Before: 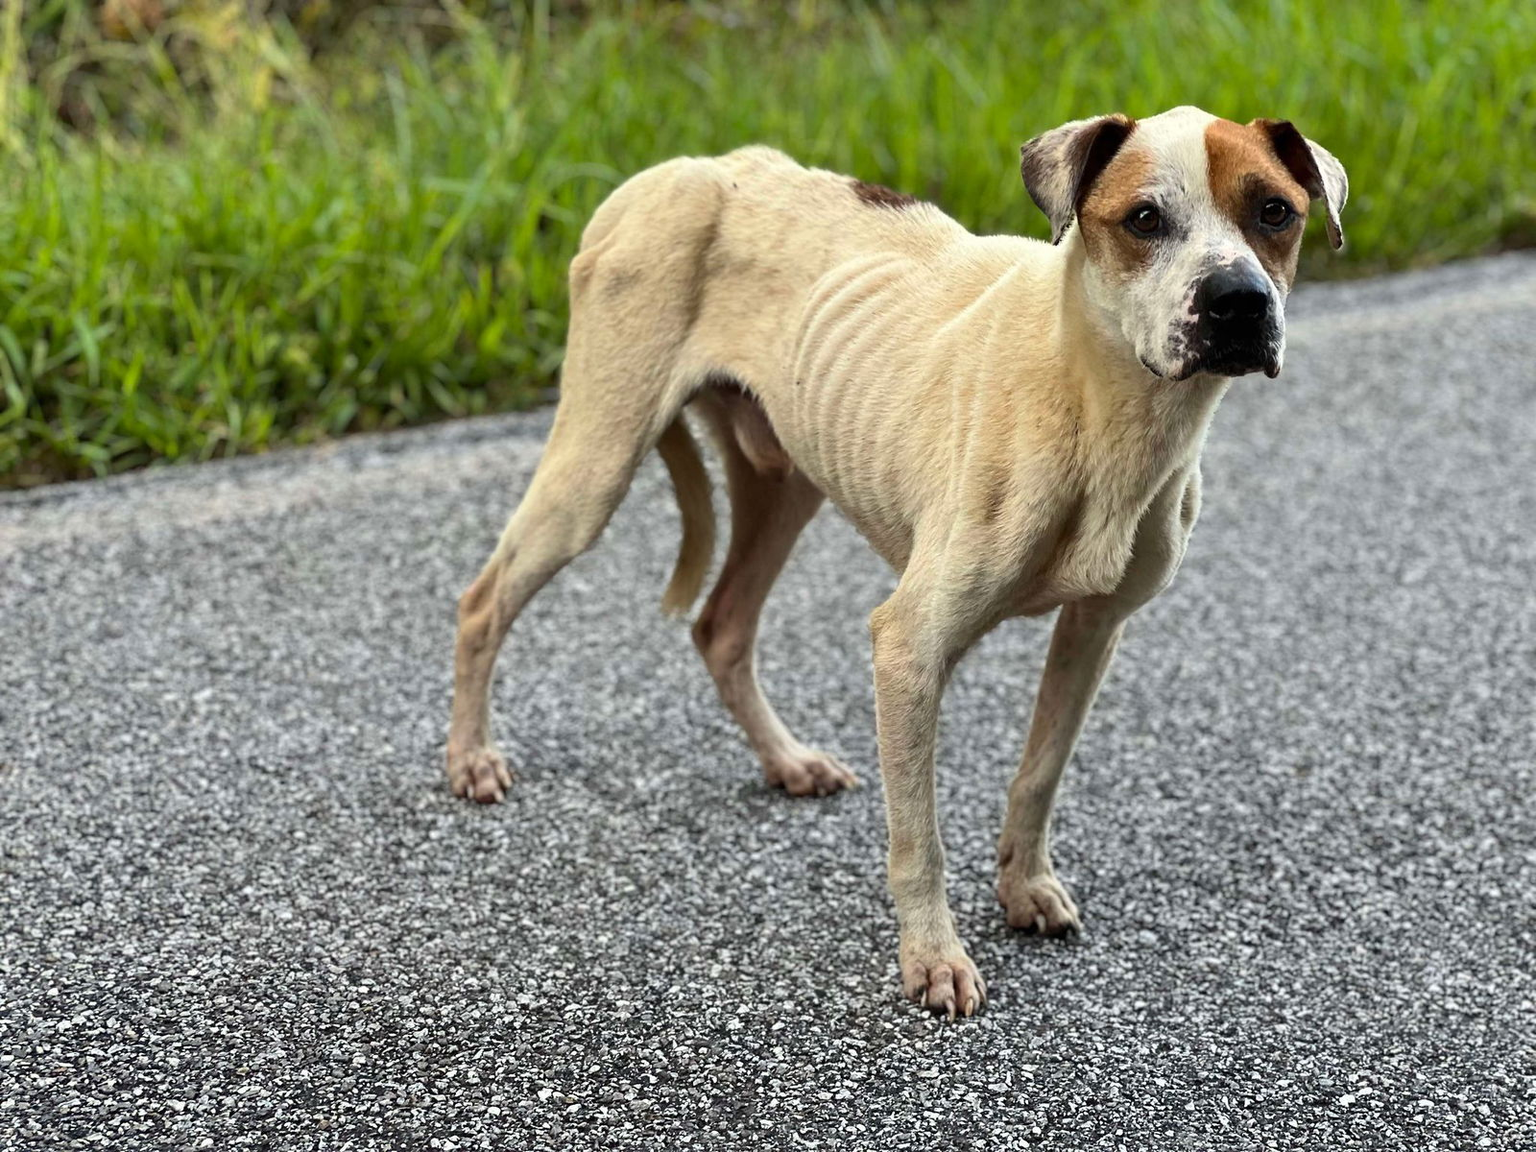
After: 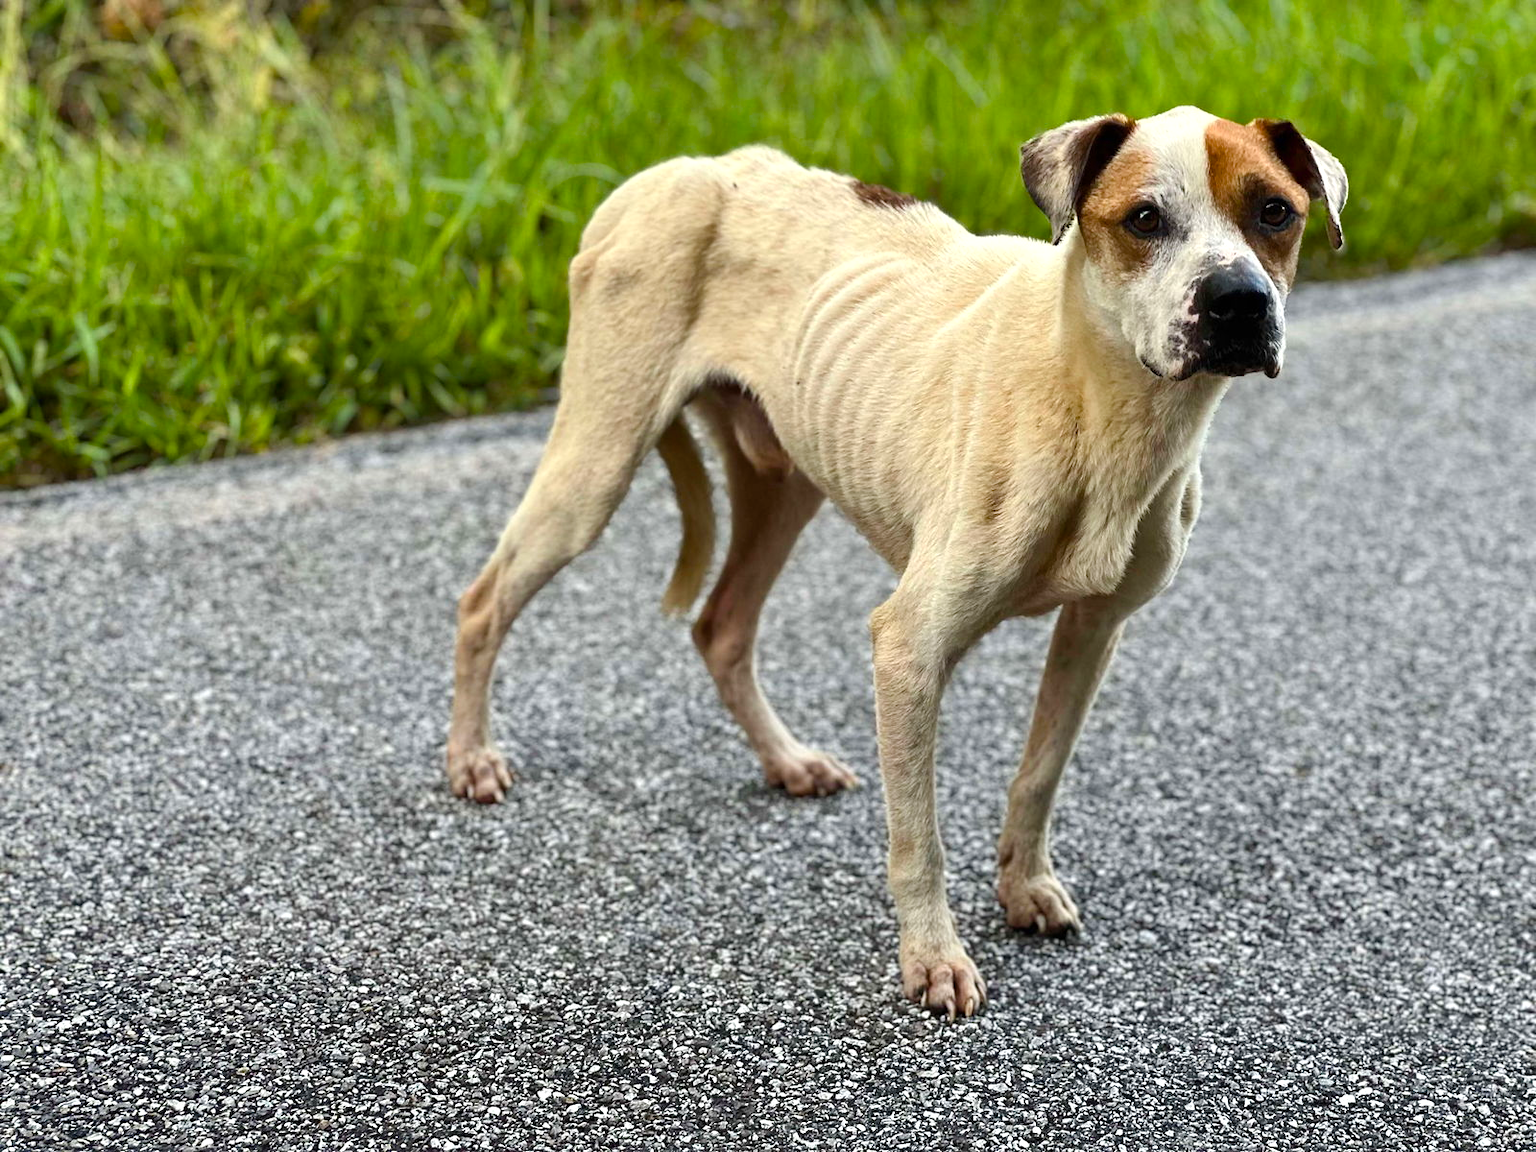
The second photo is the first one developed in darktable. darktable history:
color balance rgb "[modern colors]": linear chroma grading › shadows 32%, linear chroma grading › global chroma -2%, linear chroma grading › mid-tones 4%, perceptual saturation grading › global saturation -2%, perceptual saturation grading › highlights -8%, perceptual saturation grading › mid-tones 8%, perceptual saturation grading › shadows 4%, perceptual brilliance grading › highlights 8%, perceptual brilliance grading › mid-tones 4%, perceptual brilliance grading › shadows 2%, global vibrance 16%, saturation formula JzAzBz (2021)
